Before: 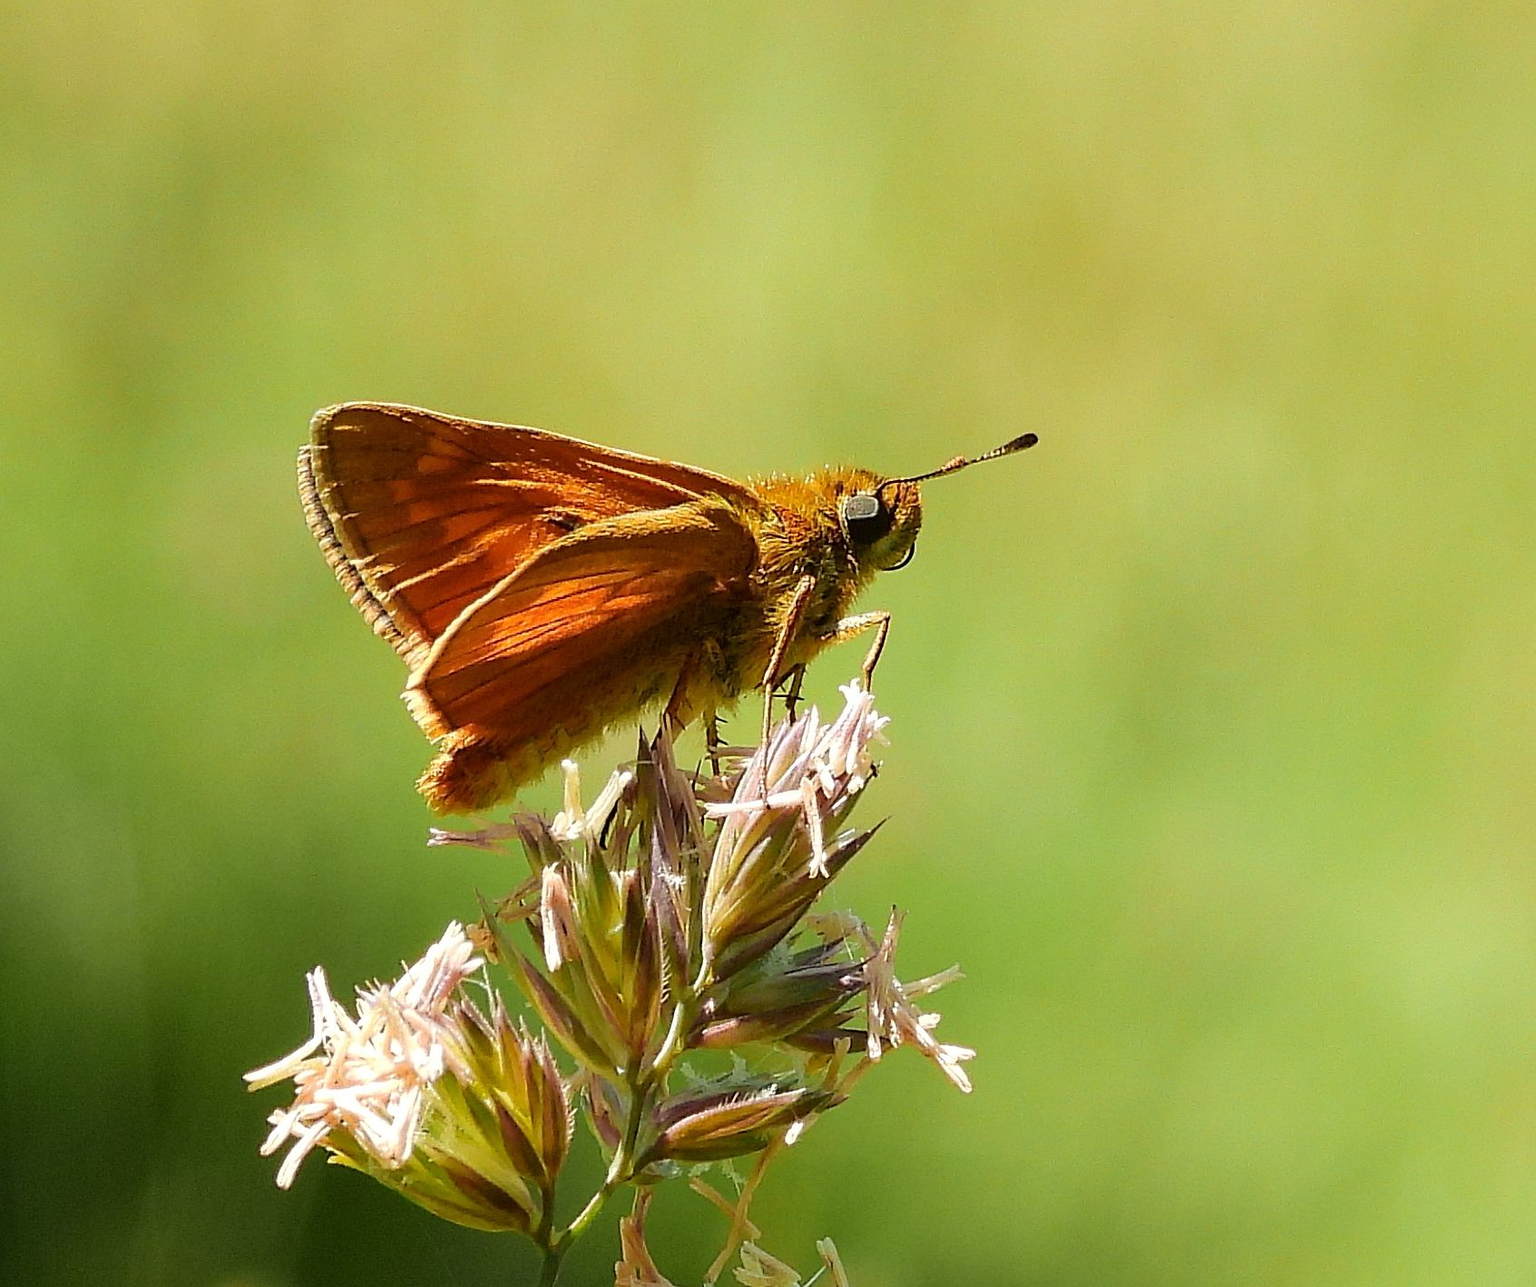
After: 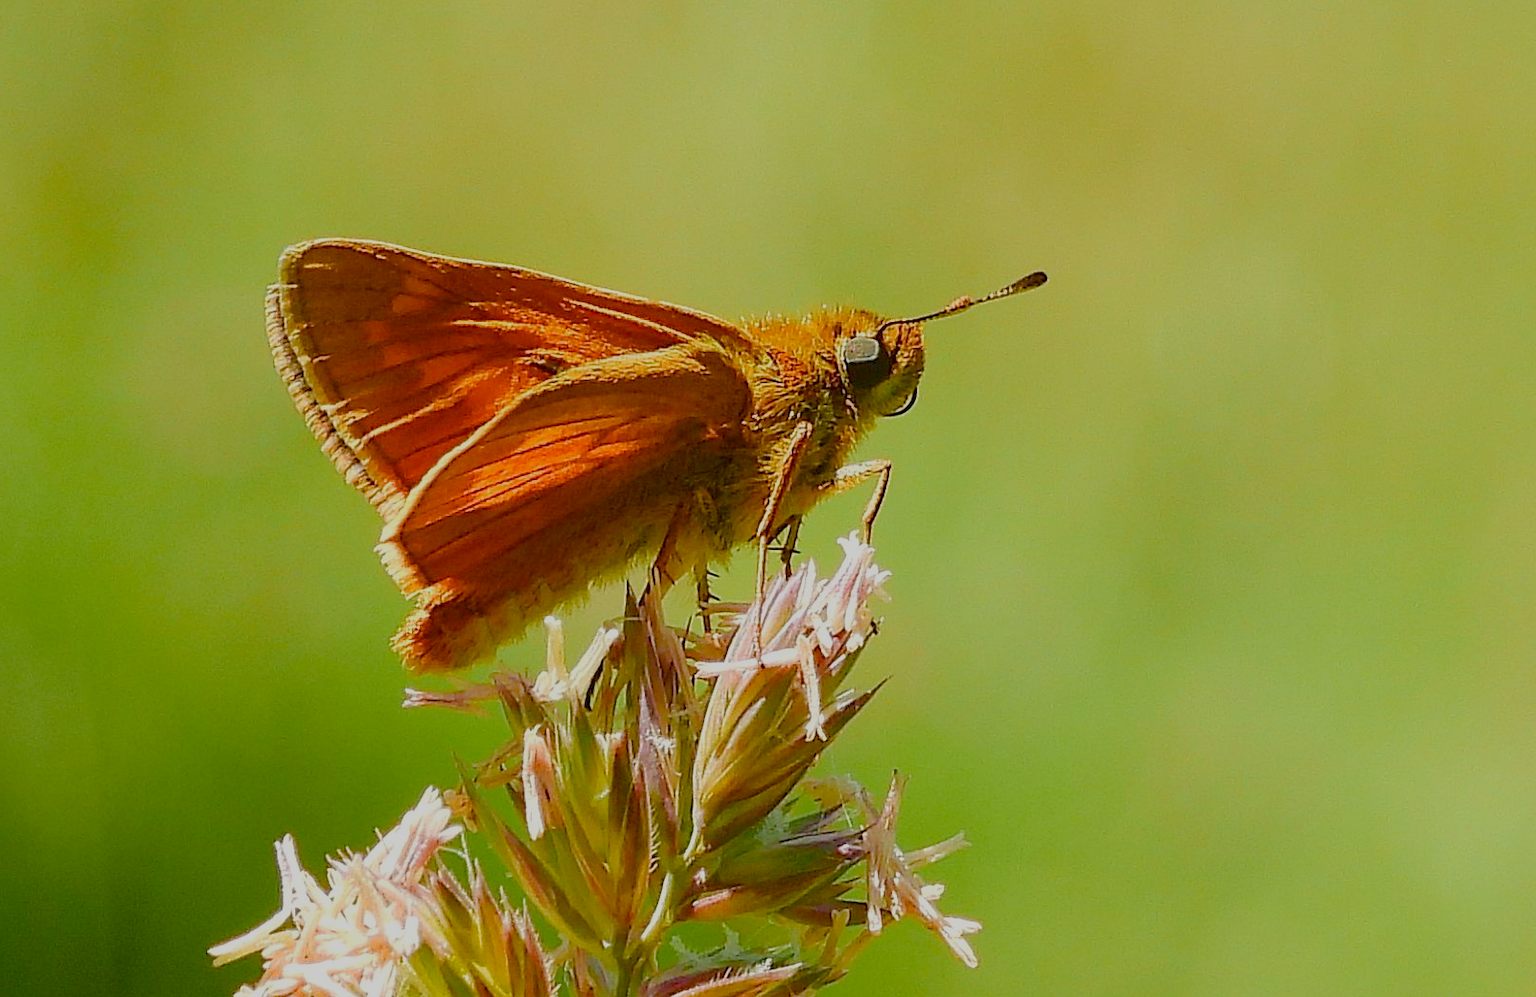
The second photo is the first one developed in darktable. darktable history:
crop and rotate: left 3.016%, top 13.725%, right 2.255%, bottom 12.849%
color balance rgb: perceptual saturation grading › global saturation 44.323%, perceptual saturation grading › highlights -50.113%, perceptual saturation grading › shadows 30.797%, contrast -29.868%
